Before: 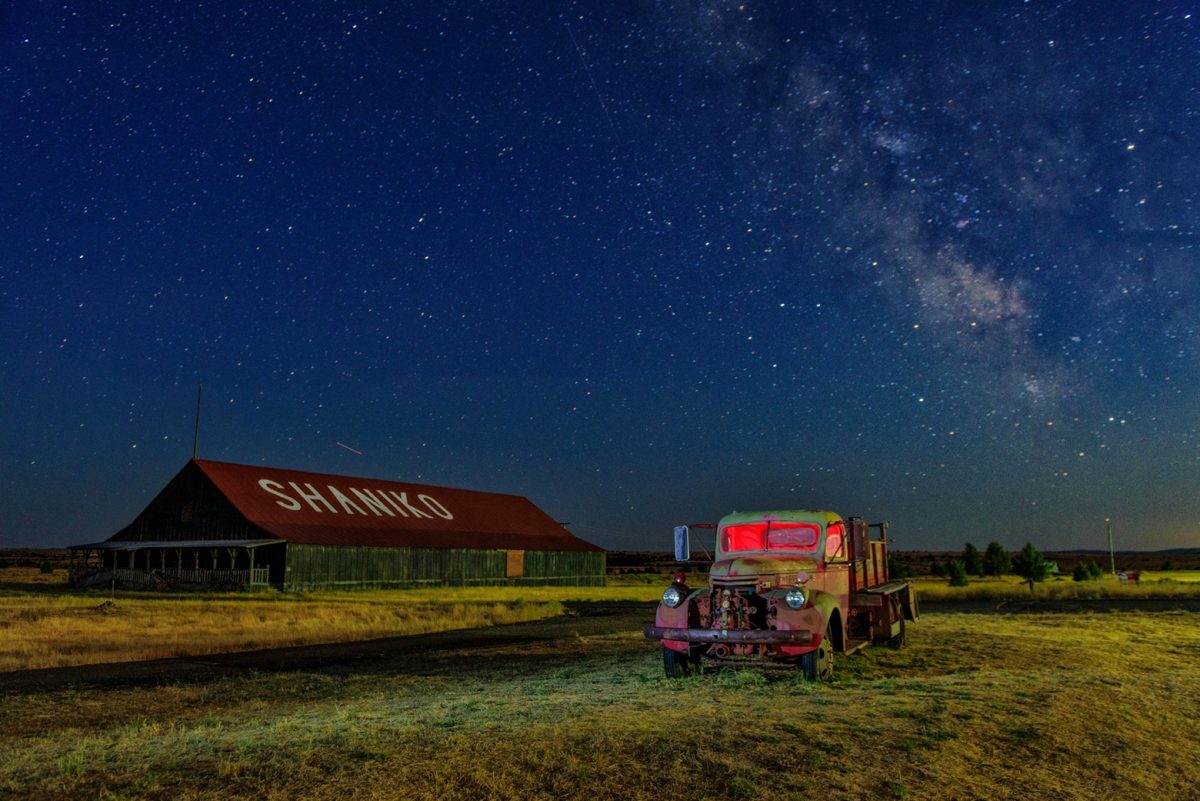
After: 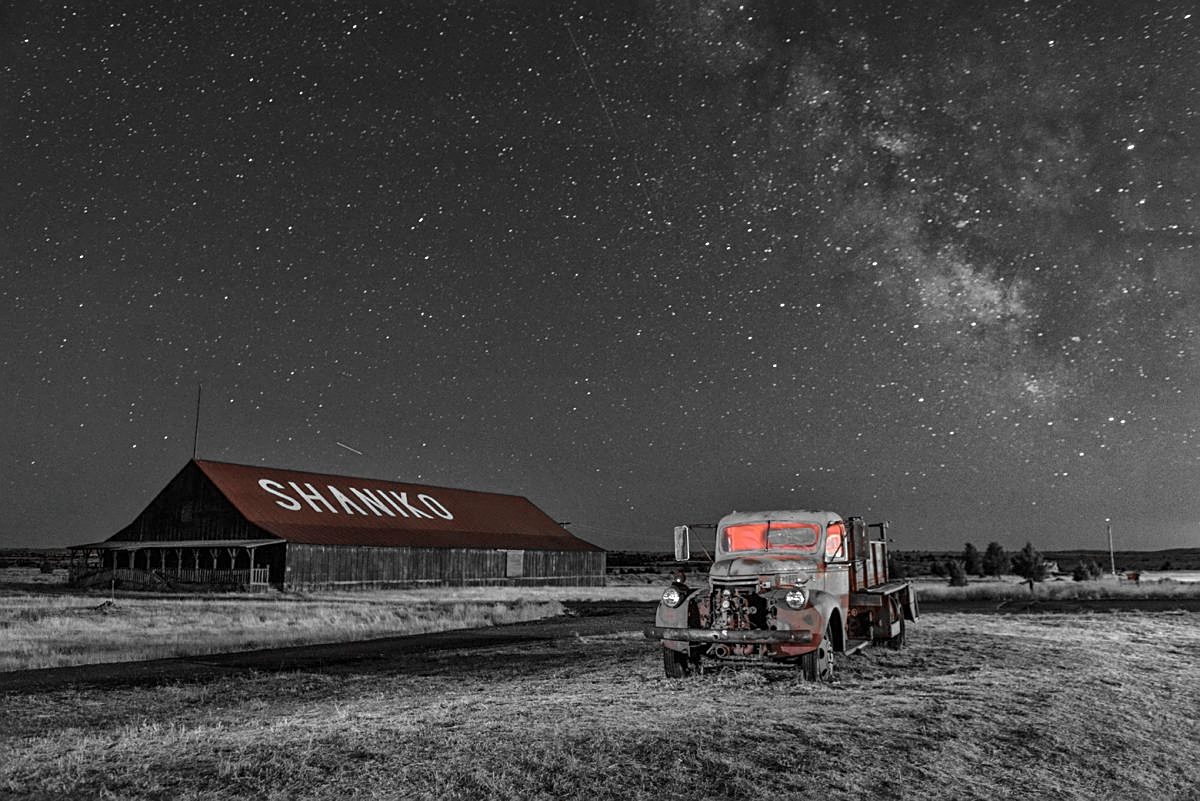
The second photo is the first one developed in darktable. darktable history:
sharpen: on, module defaults
white balance: red 0.931, blue 1.11
color zones: curves: ch1 [(0, 0.006) (0.094, 0.285) (0.171, 0.001) (0.429, 0.001) (0.571, 0.003) (0.714, 0.004) (0.857, 0.004) (1, 0.006)]
exposure: black level correction 0, exposure 1 EV, compensate highlight preservation false
